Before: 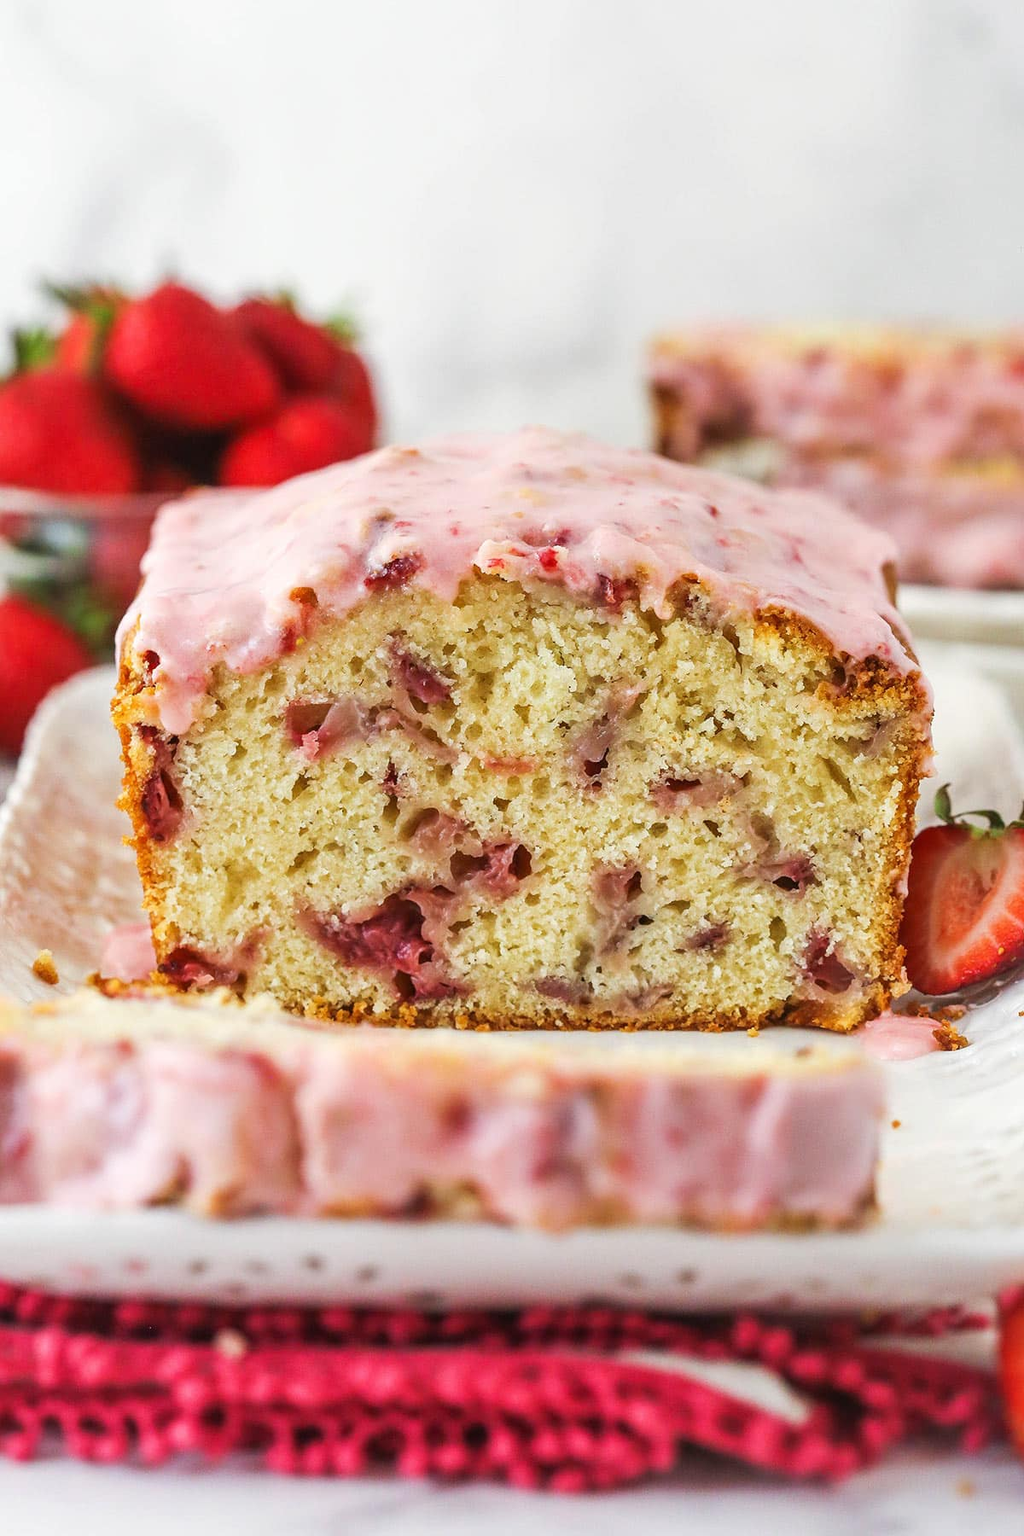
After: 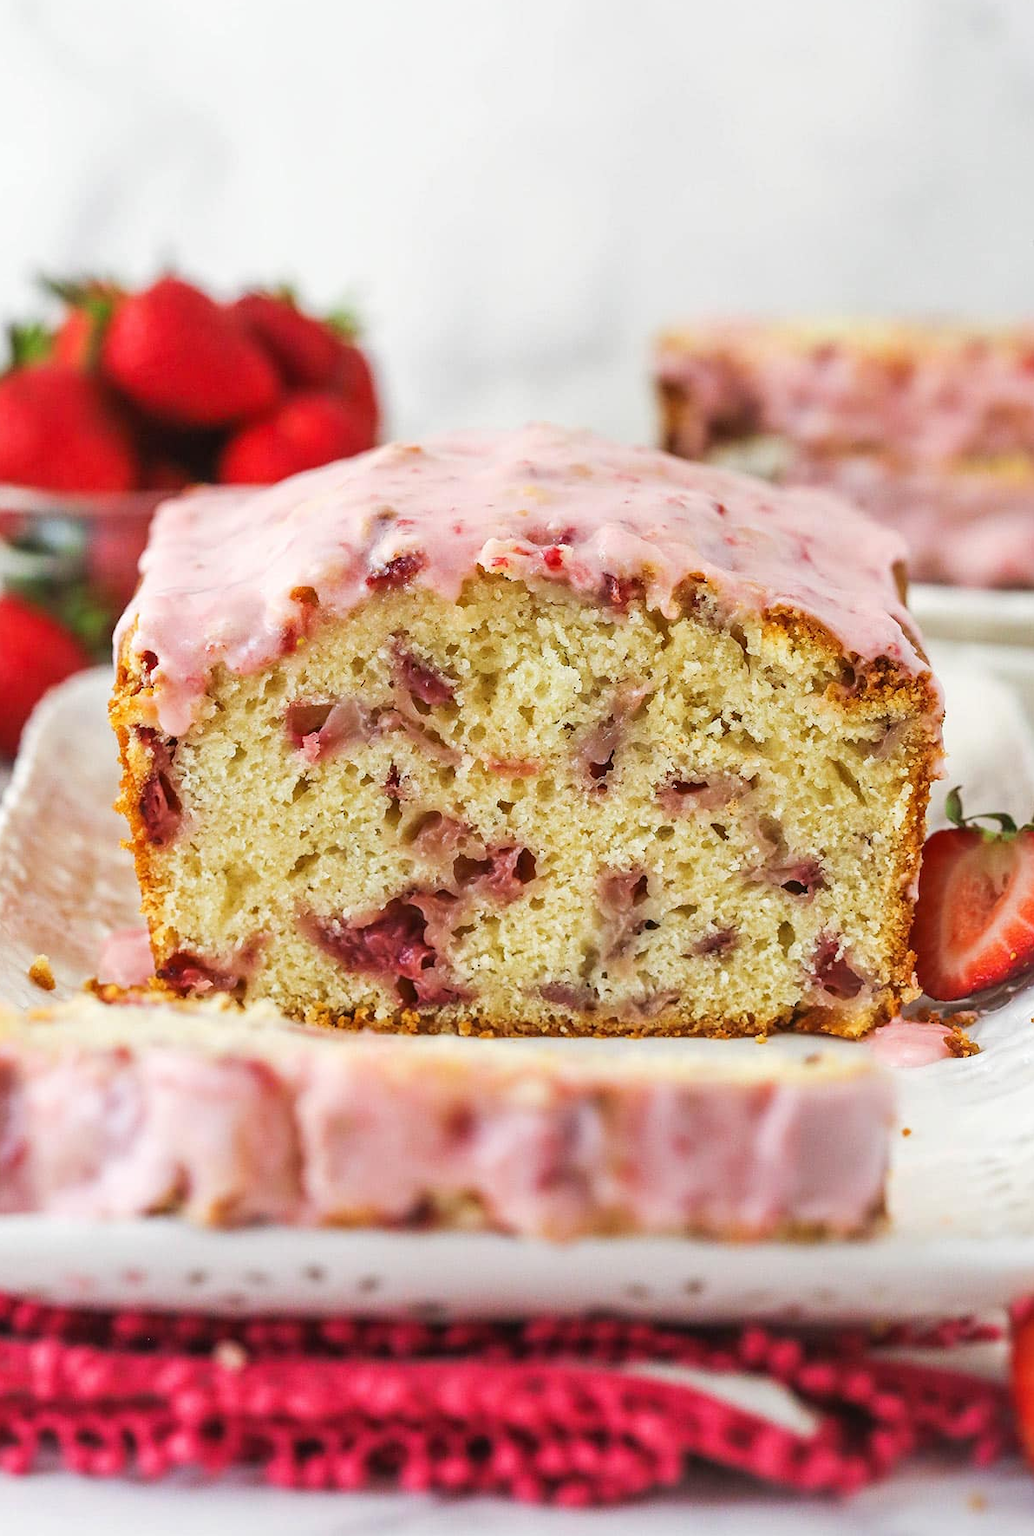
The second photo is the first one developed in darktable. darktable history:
crop: left 0.418%, top 0.668%, right 0.147%, bottom 0.903%
